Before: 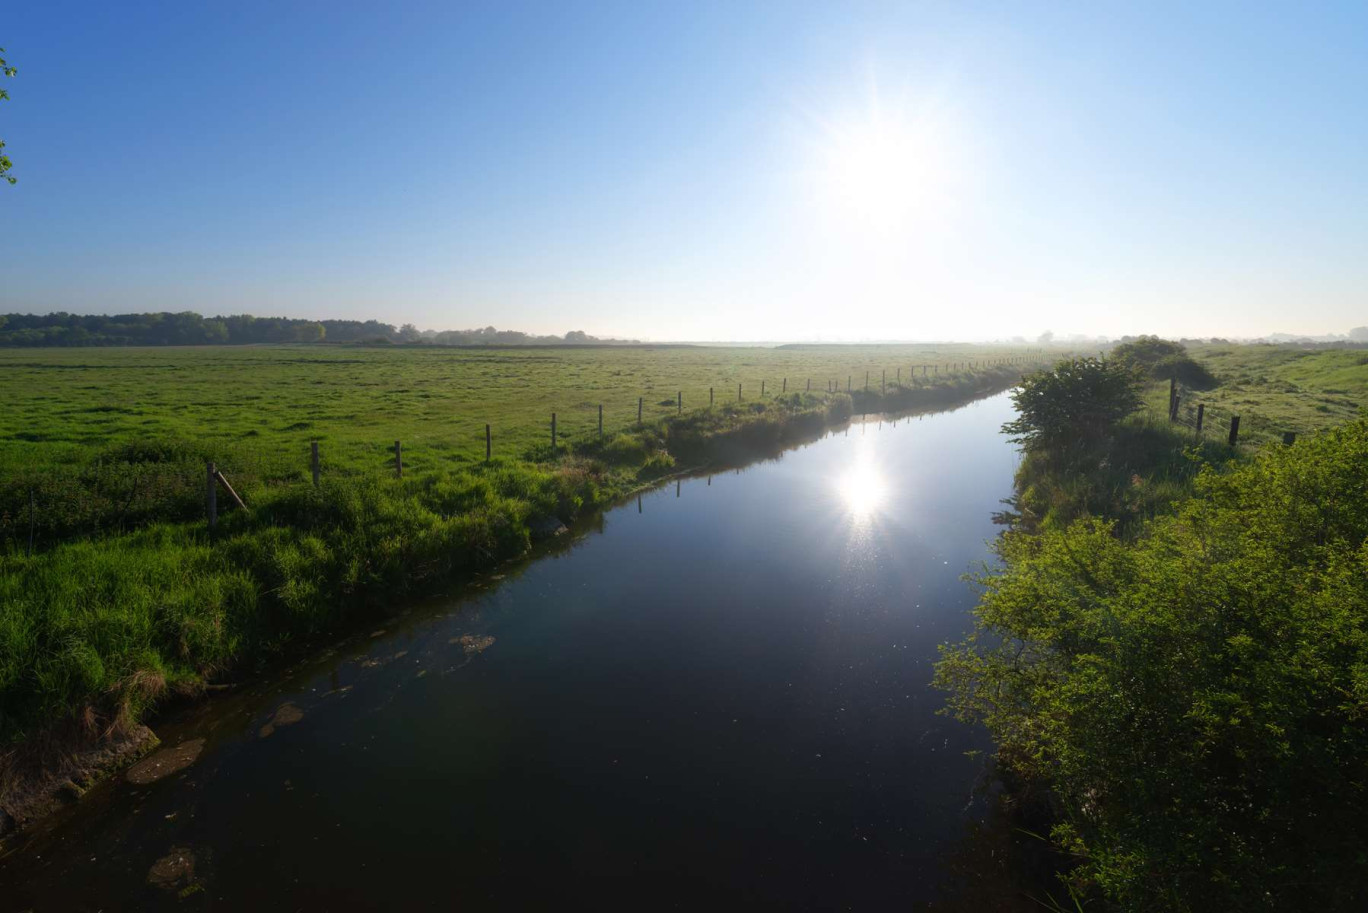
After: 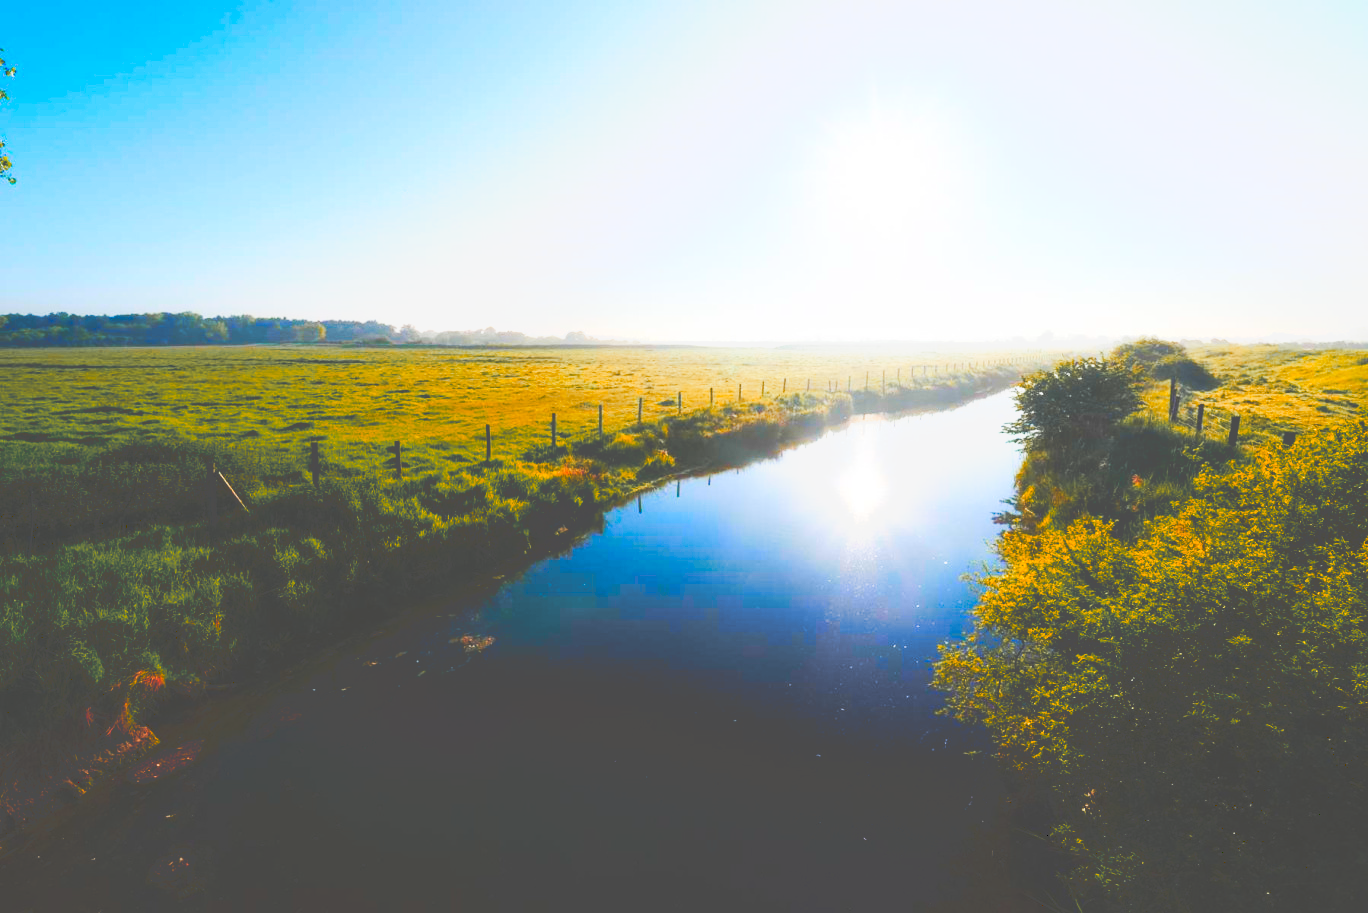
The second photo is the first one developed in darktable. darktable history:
color correction: saturation 1.8
color zones: curves: ch1 [(0.263, 0.53) (0.376, 0.287) (0.487, 0.512) (0.748, 0.547) (1, 0.513)]; ch2 [(0.262, 0.45) (0.751, 0.477)], mix 31.98%
tone curve: curves: ch0 [(0, 0) (0.003, 0.279) (0.011, 0.287) (0.025, 0.295) (0.044, 0.304) (0.069, 0.316) (0.1, 0.319) (0.136, 0.316) (0.177, 0.32) (0.224, 0.359) (0.277, 0.421) (0.335, 0.511) (0.399, 0.639) (0.468, 0.734) (0.543, 0.827) (0.623, 0.89) (0.709, 0.944) (0.801, 0.965) (0.898, 0.968) (1, 1)], preserve colors none
